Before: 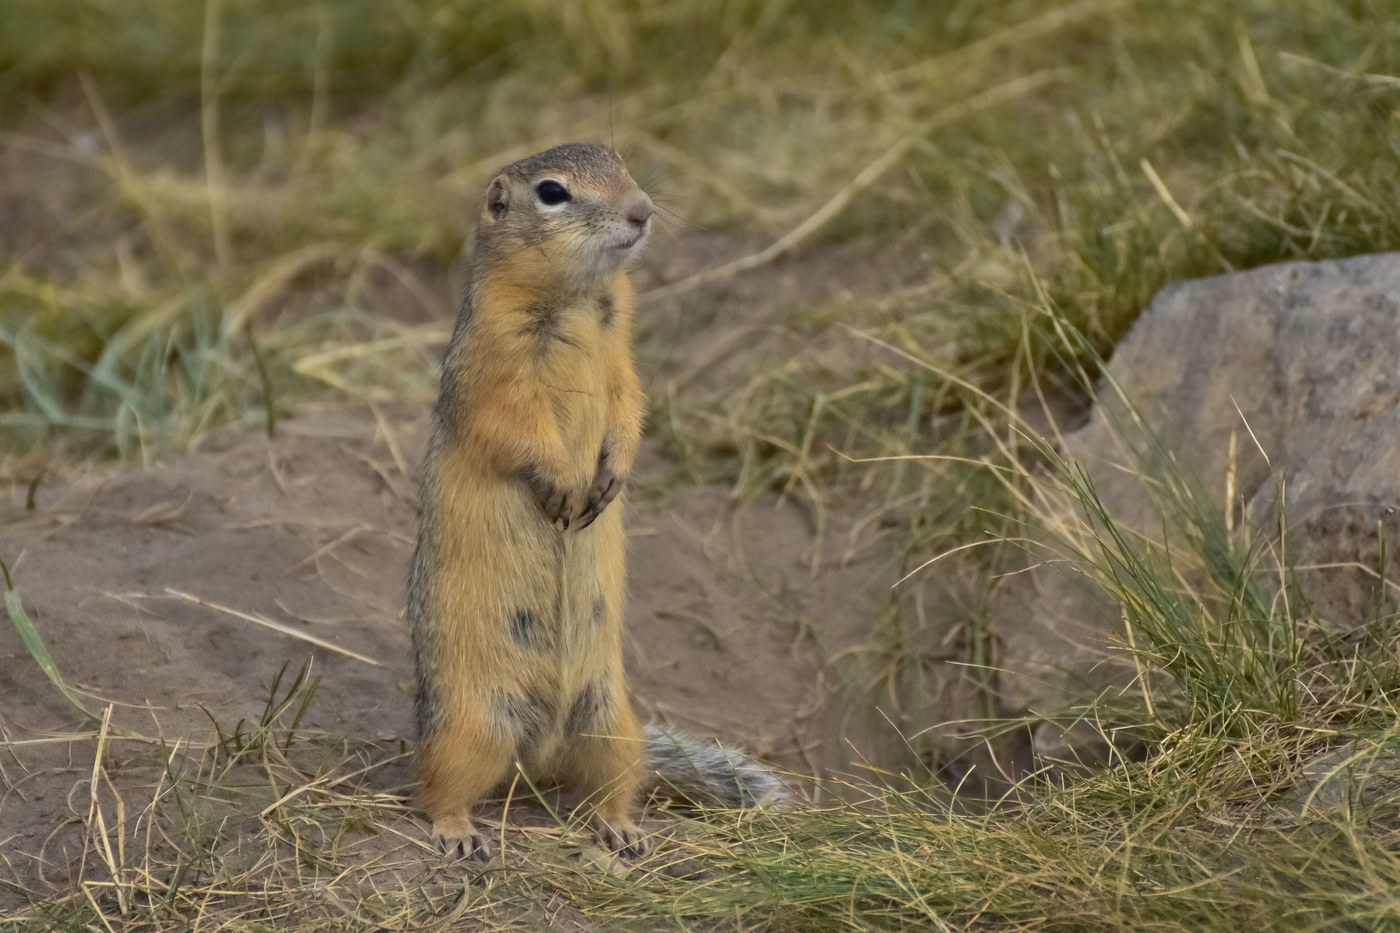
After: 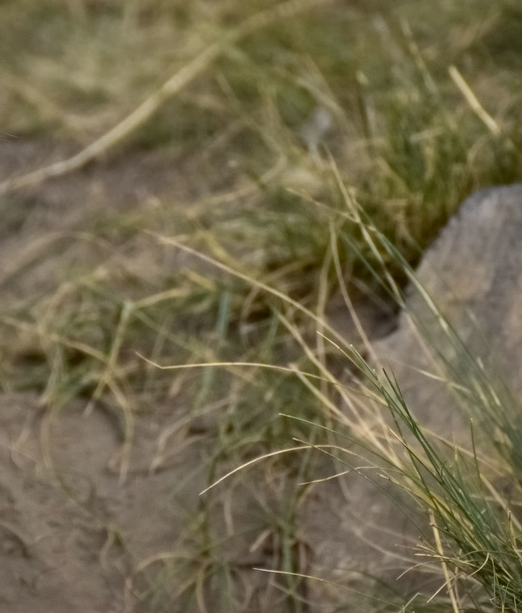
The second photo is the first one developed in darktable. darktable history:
vignetting: fall-off radius 60.99%, brightness -0.313, saturation -0.05
crop and rotate: left 49.446%, top 10.154%, right 13.223%, bottom 24.075%
local contrast: shadows 91%, midtone range 0.496
